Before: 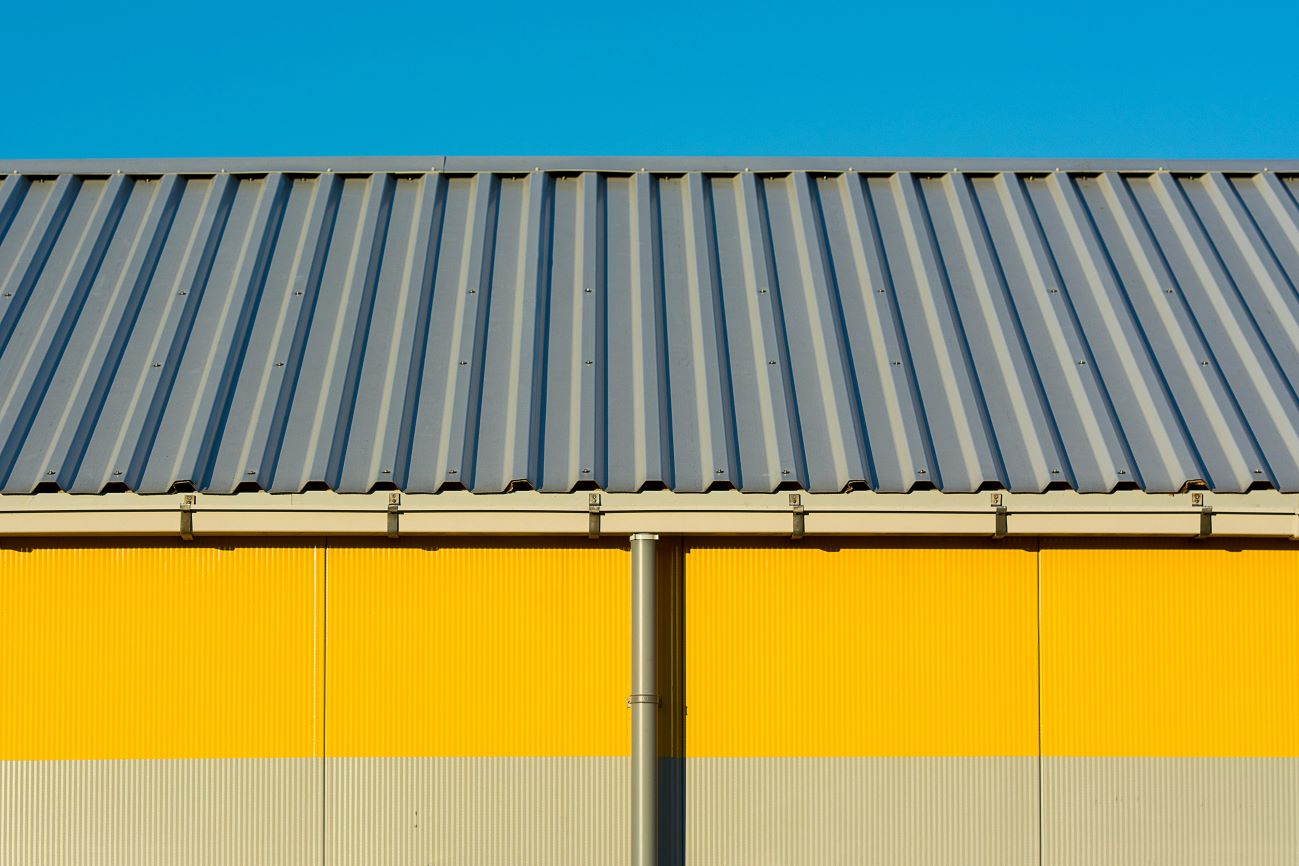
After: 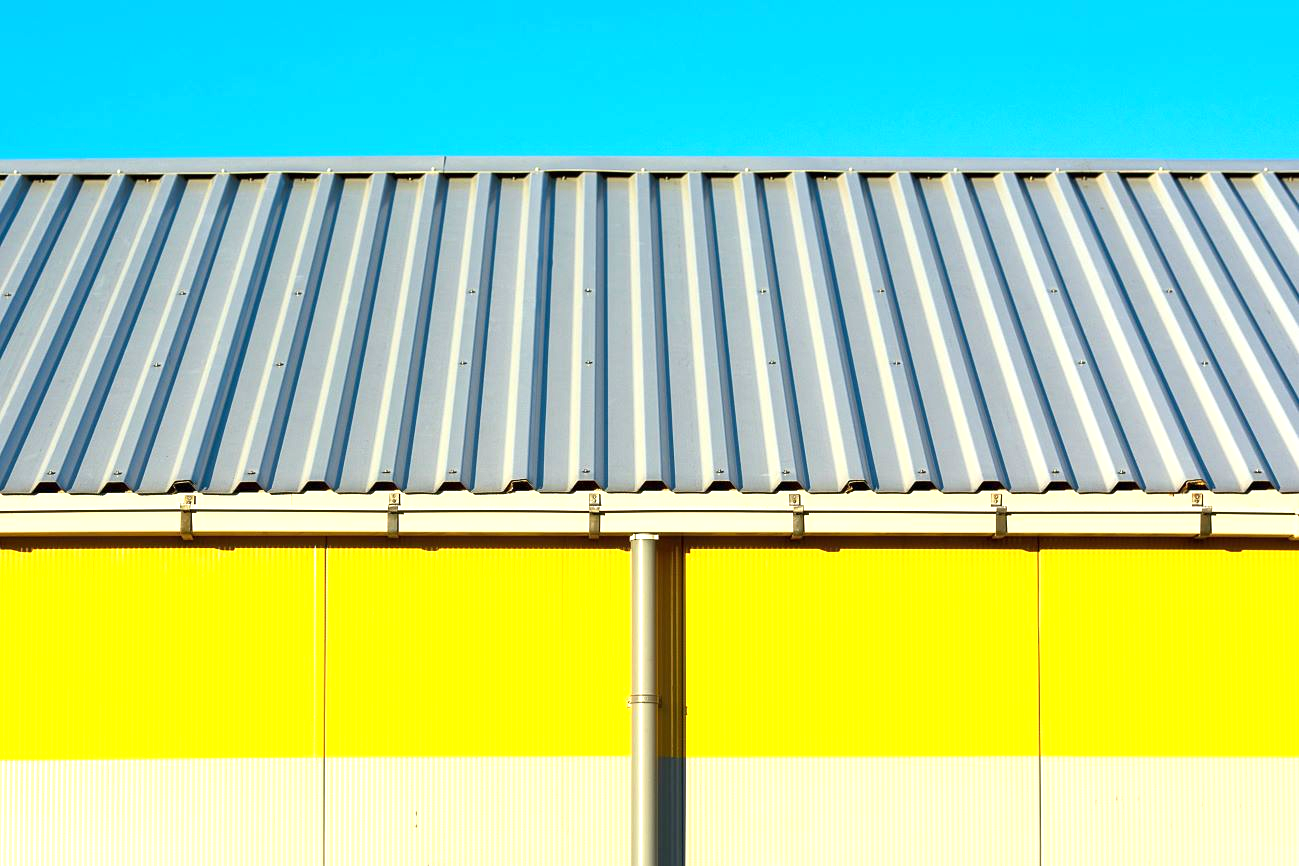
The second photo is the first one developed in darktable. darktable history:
exposure: exposure 1.155 EV, compensate exposure bias true, compensate highlight preservation false
